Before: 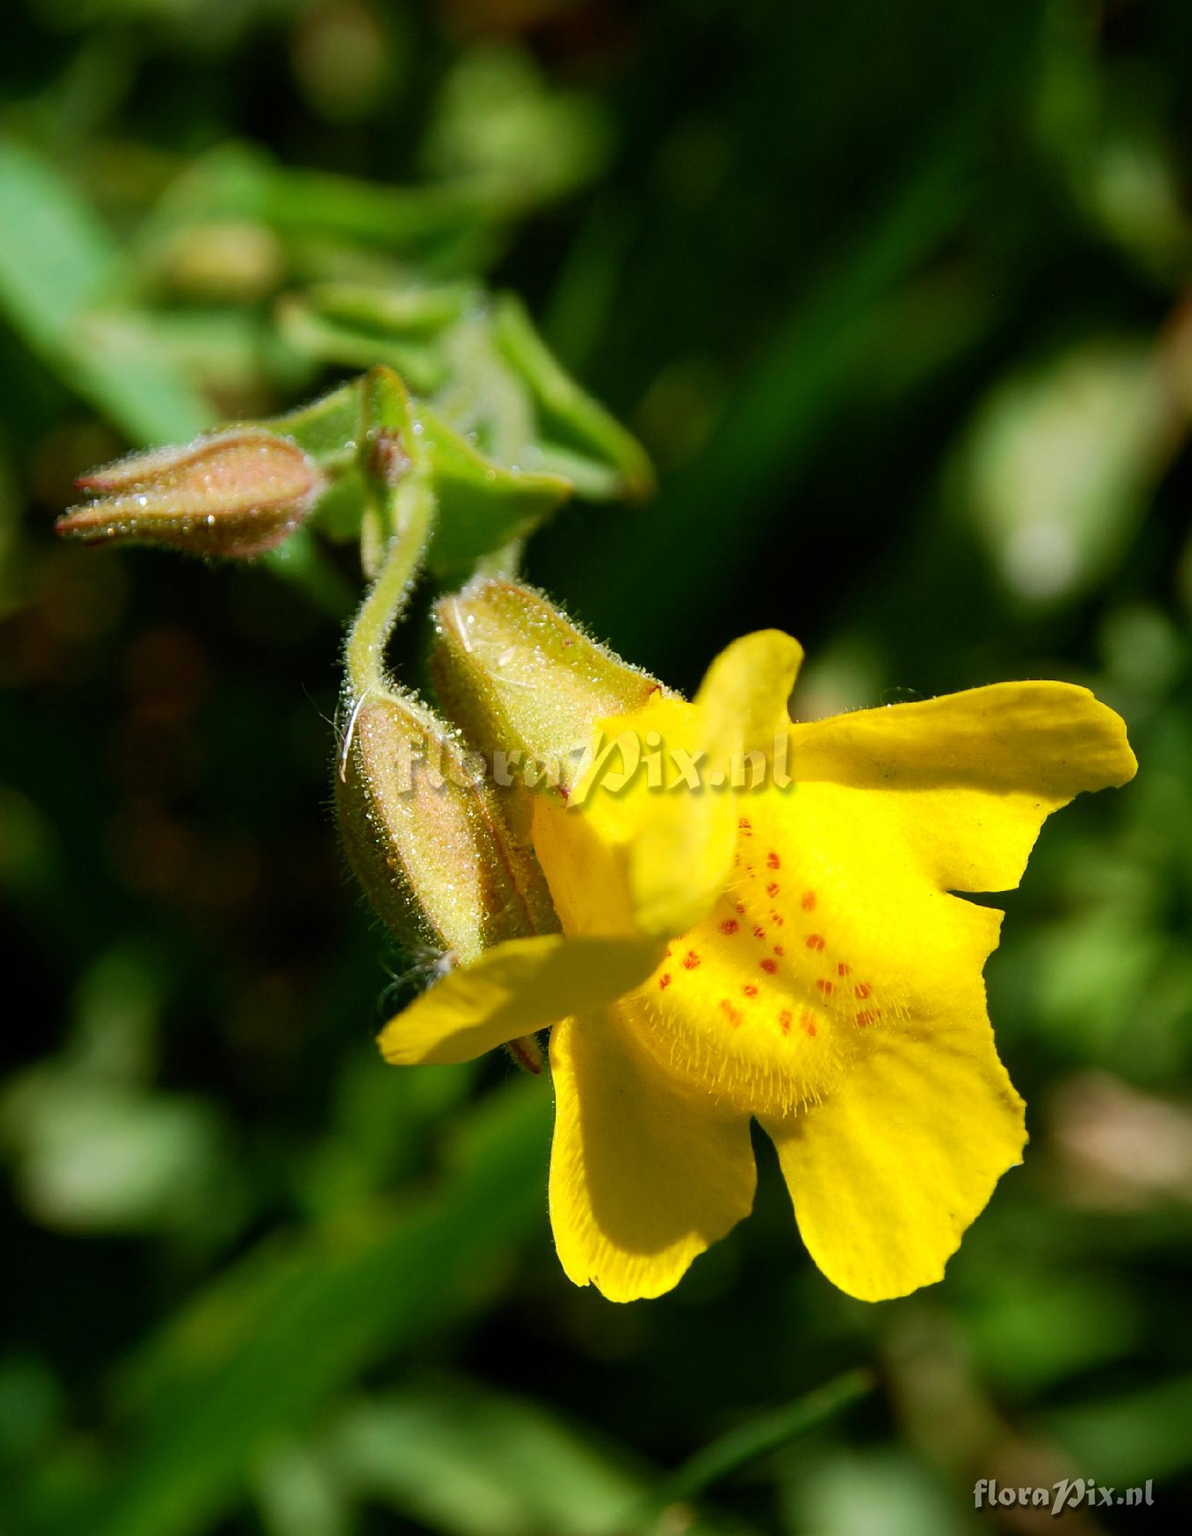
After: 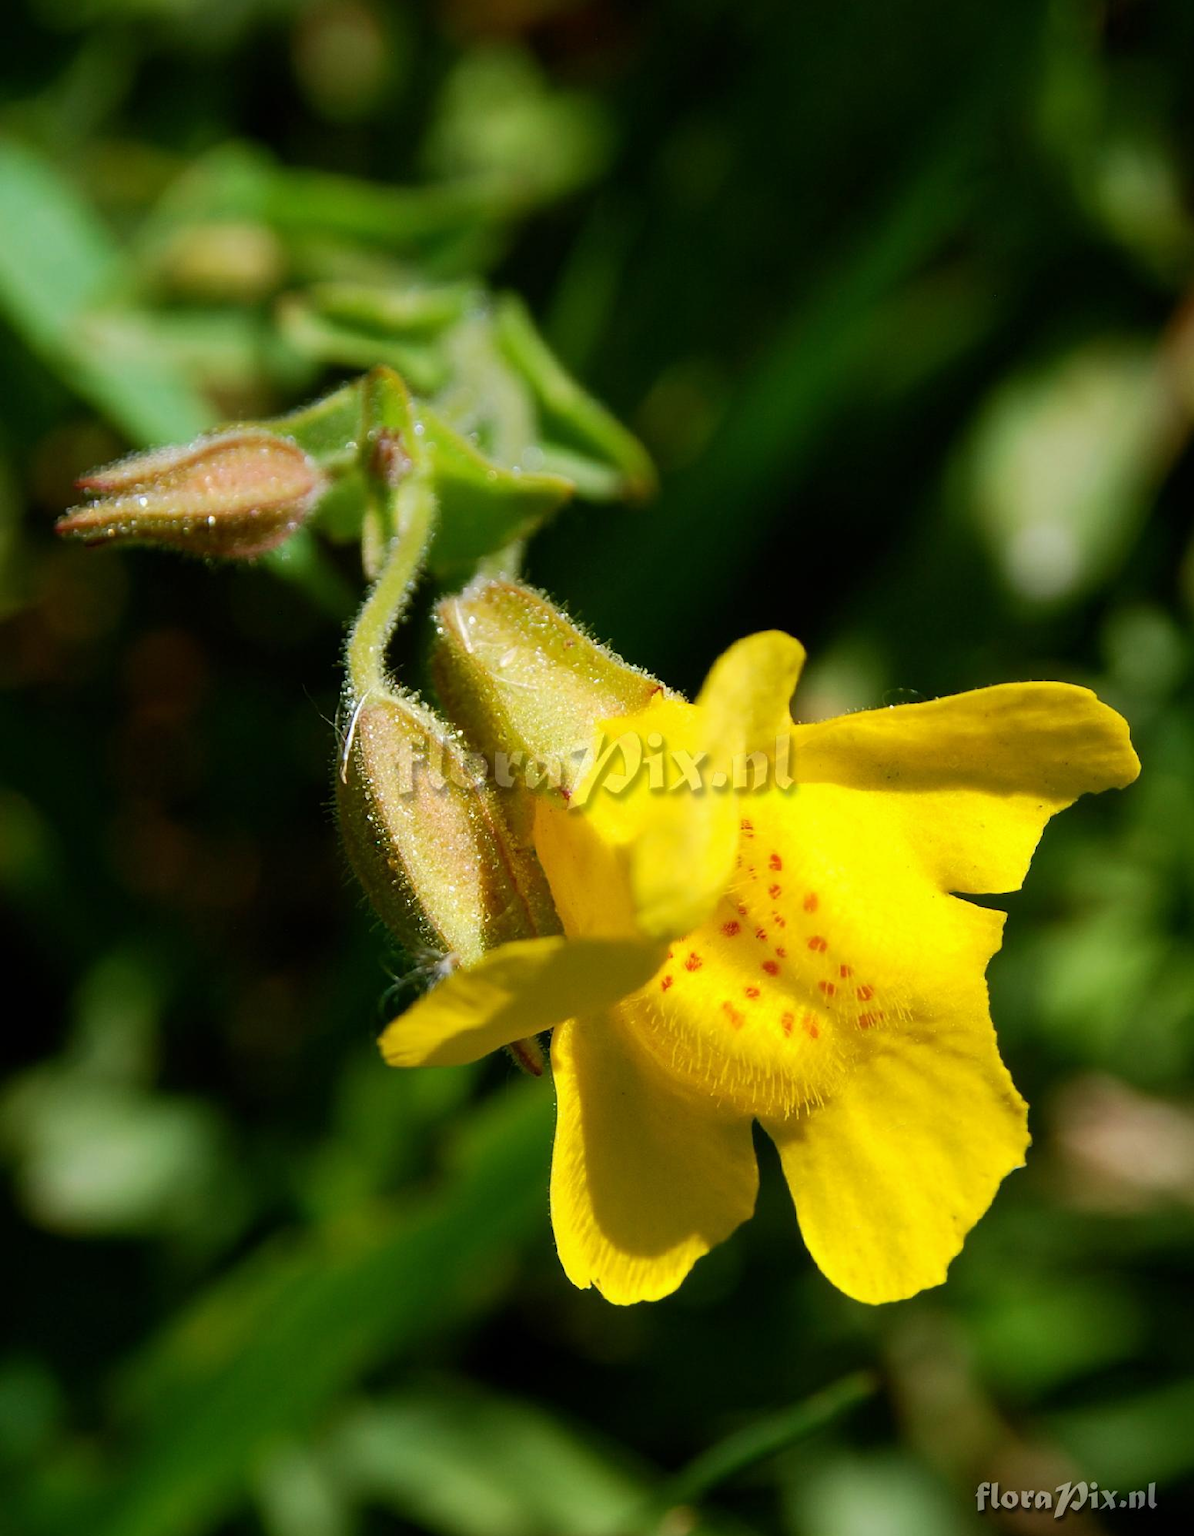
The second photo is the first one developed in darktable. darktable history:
crop: top 0.05%, bottom 0.098%
exposure: exposure -0.048 EV, compensate highlight preservation false
